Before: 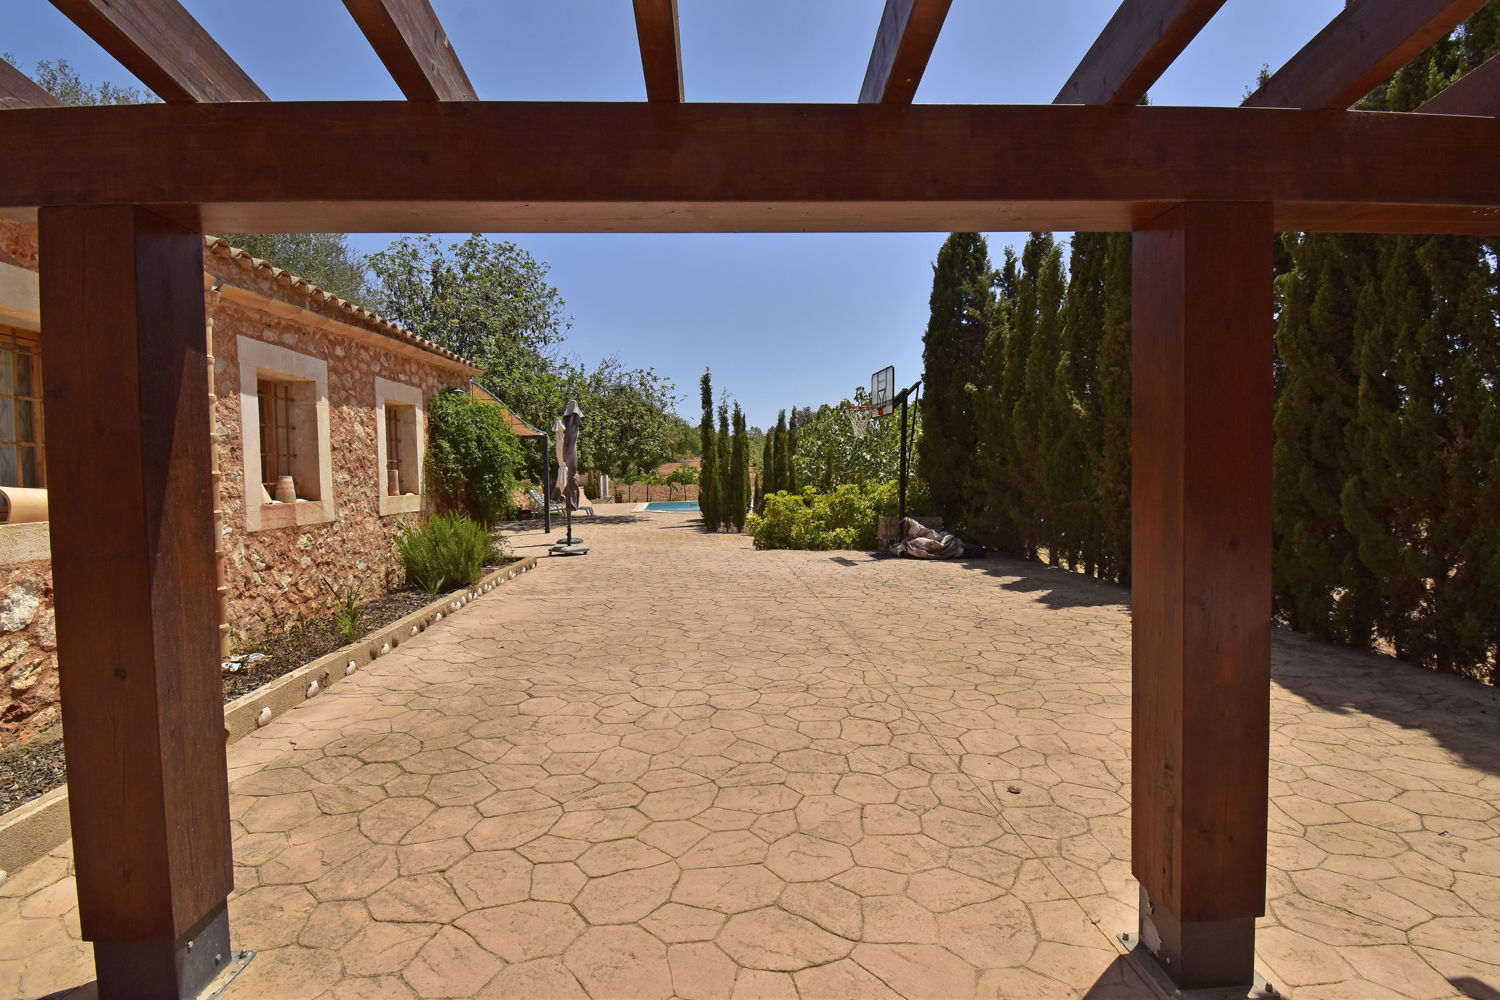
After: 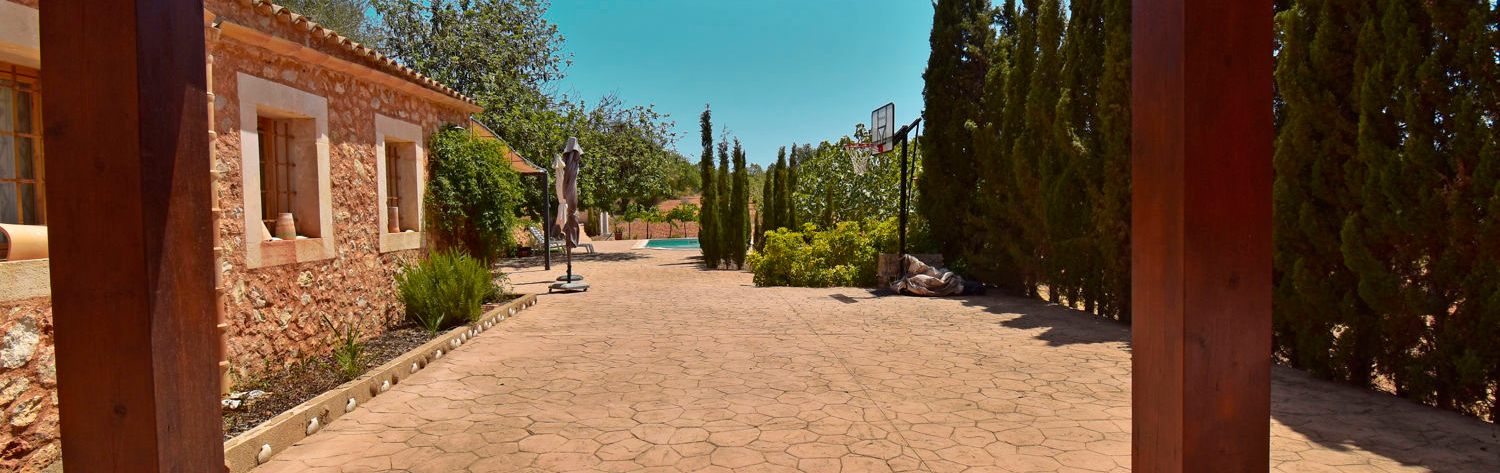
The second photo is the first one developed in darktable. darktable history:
color zones: curves: ch0 [(0.254, 0.492) (0.724, 0.62)]; ch1 [(0.25, 0.528) (0.719, 0.796)]; ch2 [(0, 0.472) (0.25, 0.5) (0.73, 0.184)]
crop and rotate: top 26.371%, bottom 26.247%
